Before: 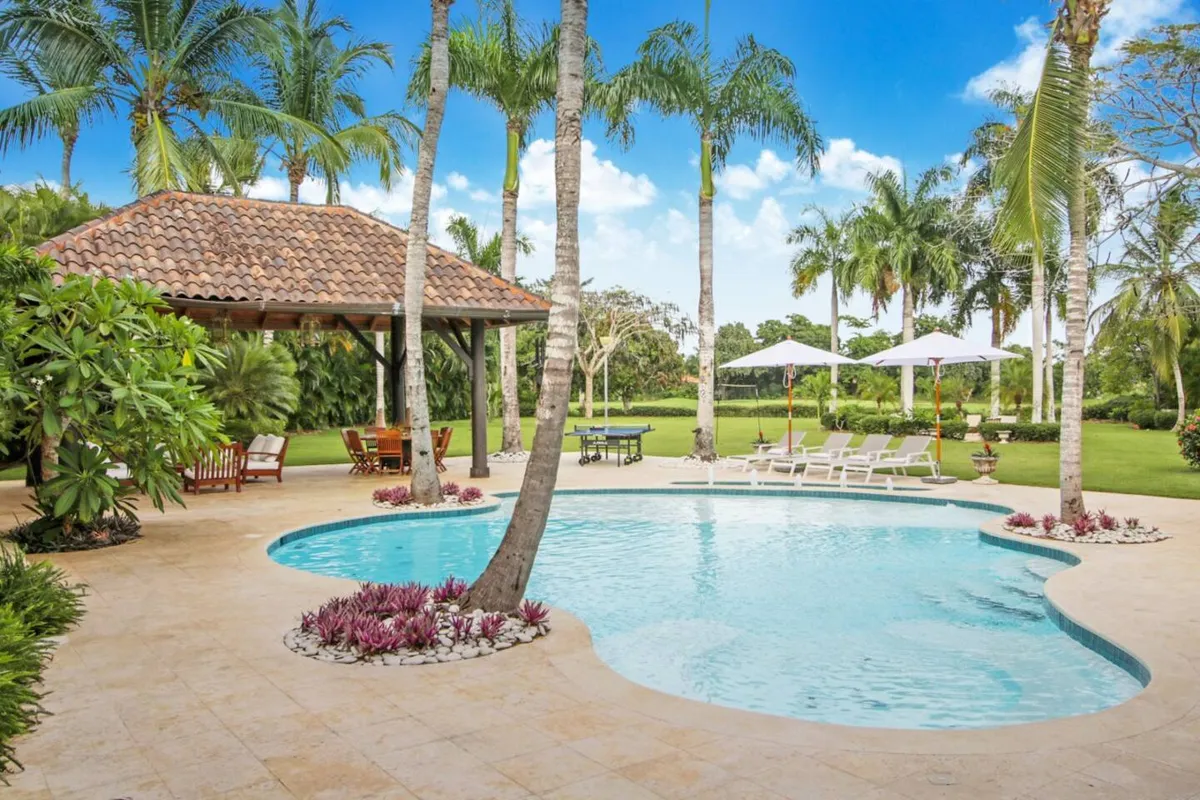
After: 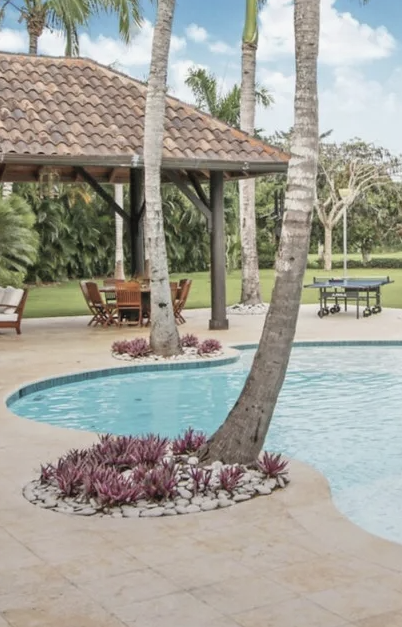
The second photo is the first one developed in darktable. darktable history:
crop and rotate: left 21.77%, top 18.528%, right 44.676%, bottom 2.997%
contrast brightness saturation: contrast -0.05, saturation -0.41
